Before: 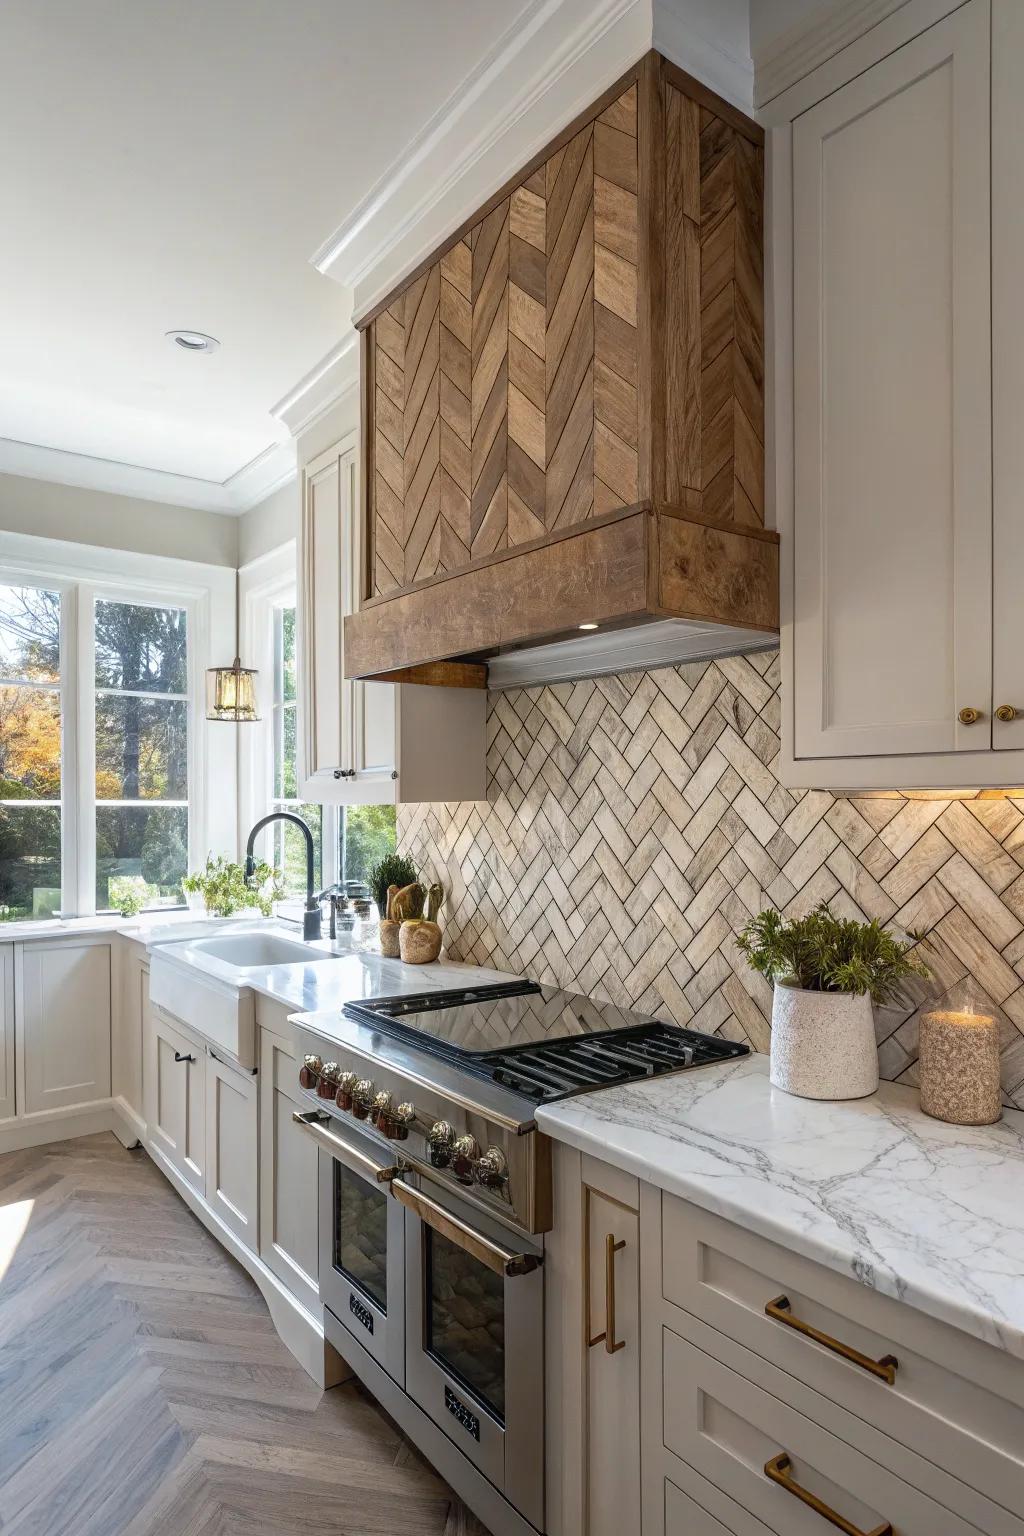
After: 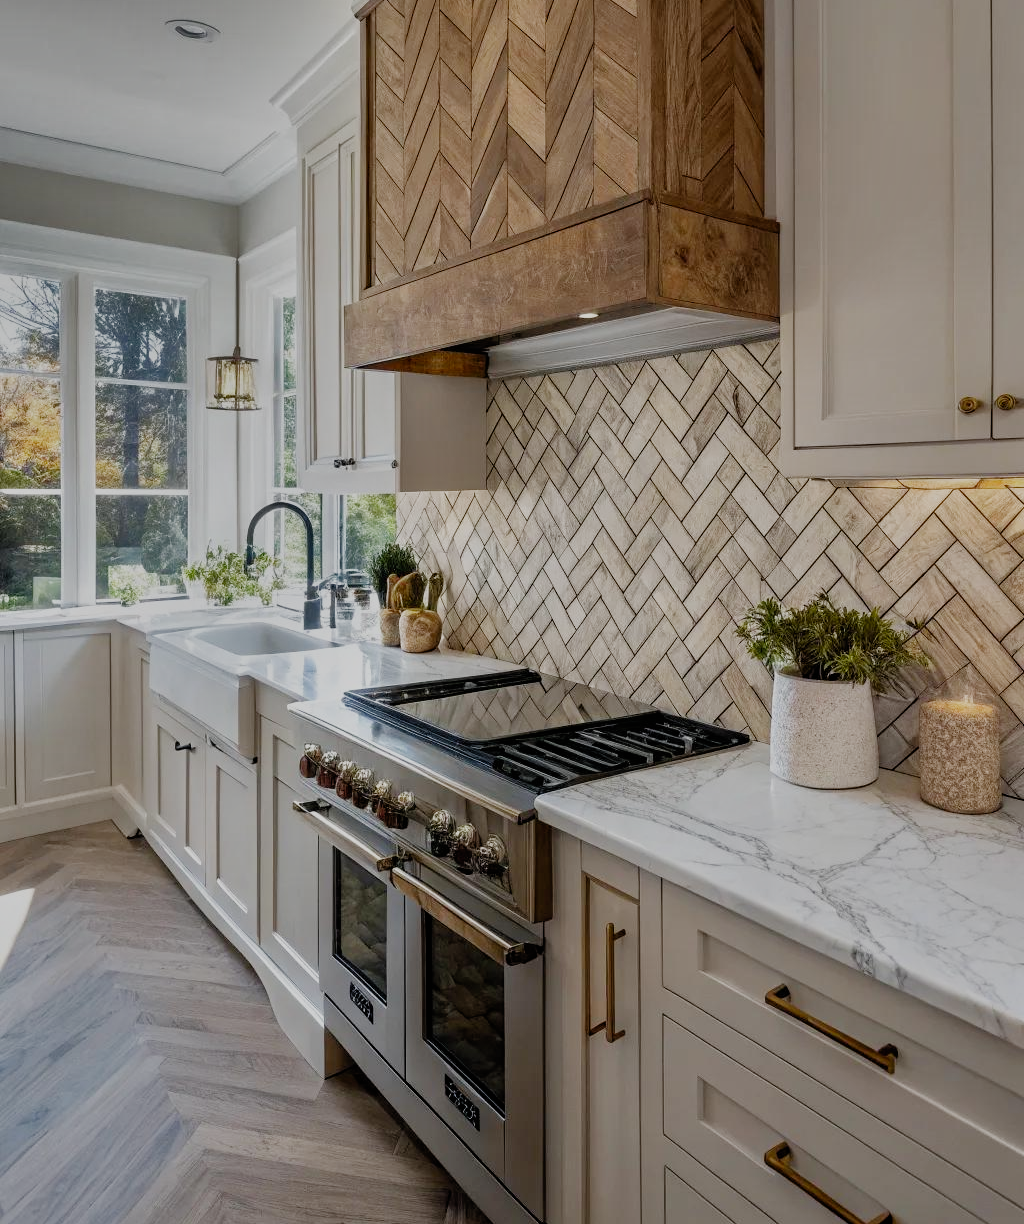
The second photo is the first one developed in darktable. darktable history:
crop and rotate: top 20.279%
exposure: exposure -0.047 EV
shadows and highlights: shadows 20.88, highlights -81.45, soften with gaussian
filmic rgb: black relative exposure -7.65 EV, white relative exposure 4.56 EV, hardness 3.61, add noise in highlights 0.001, preserve chrominance no, color science v3 (2019), use custom middle-gray values true, contrast in highlights soft
